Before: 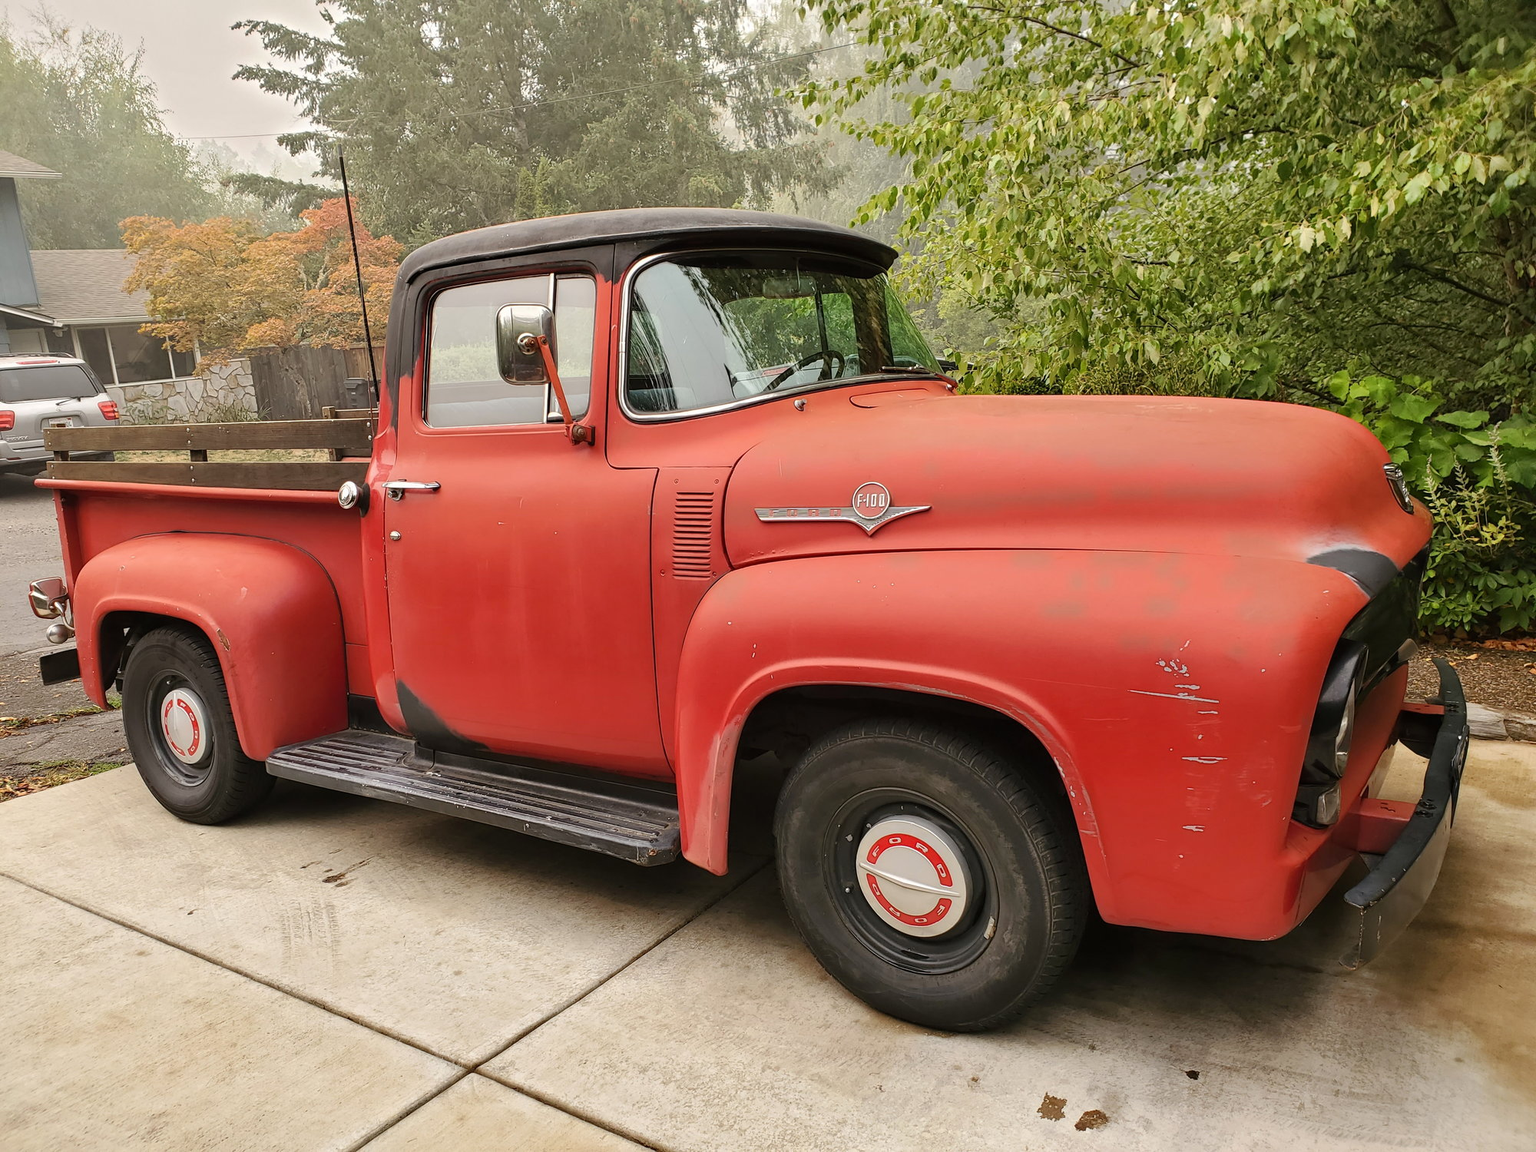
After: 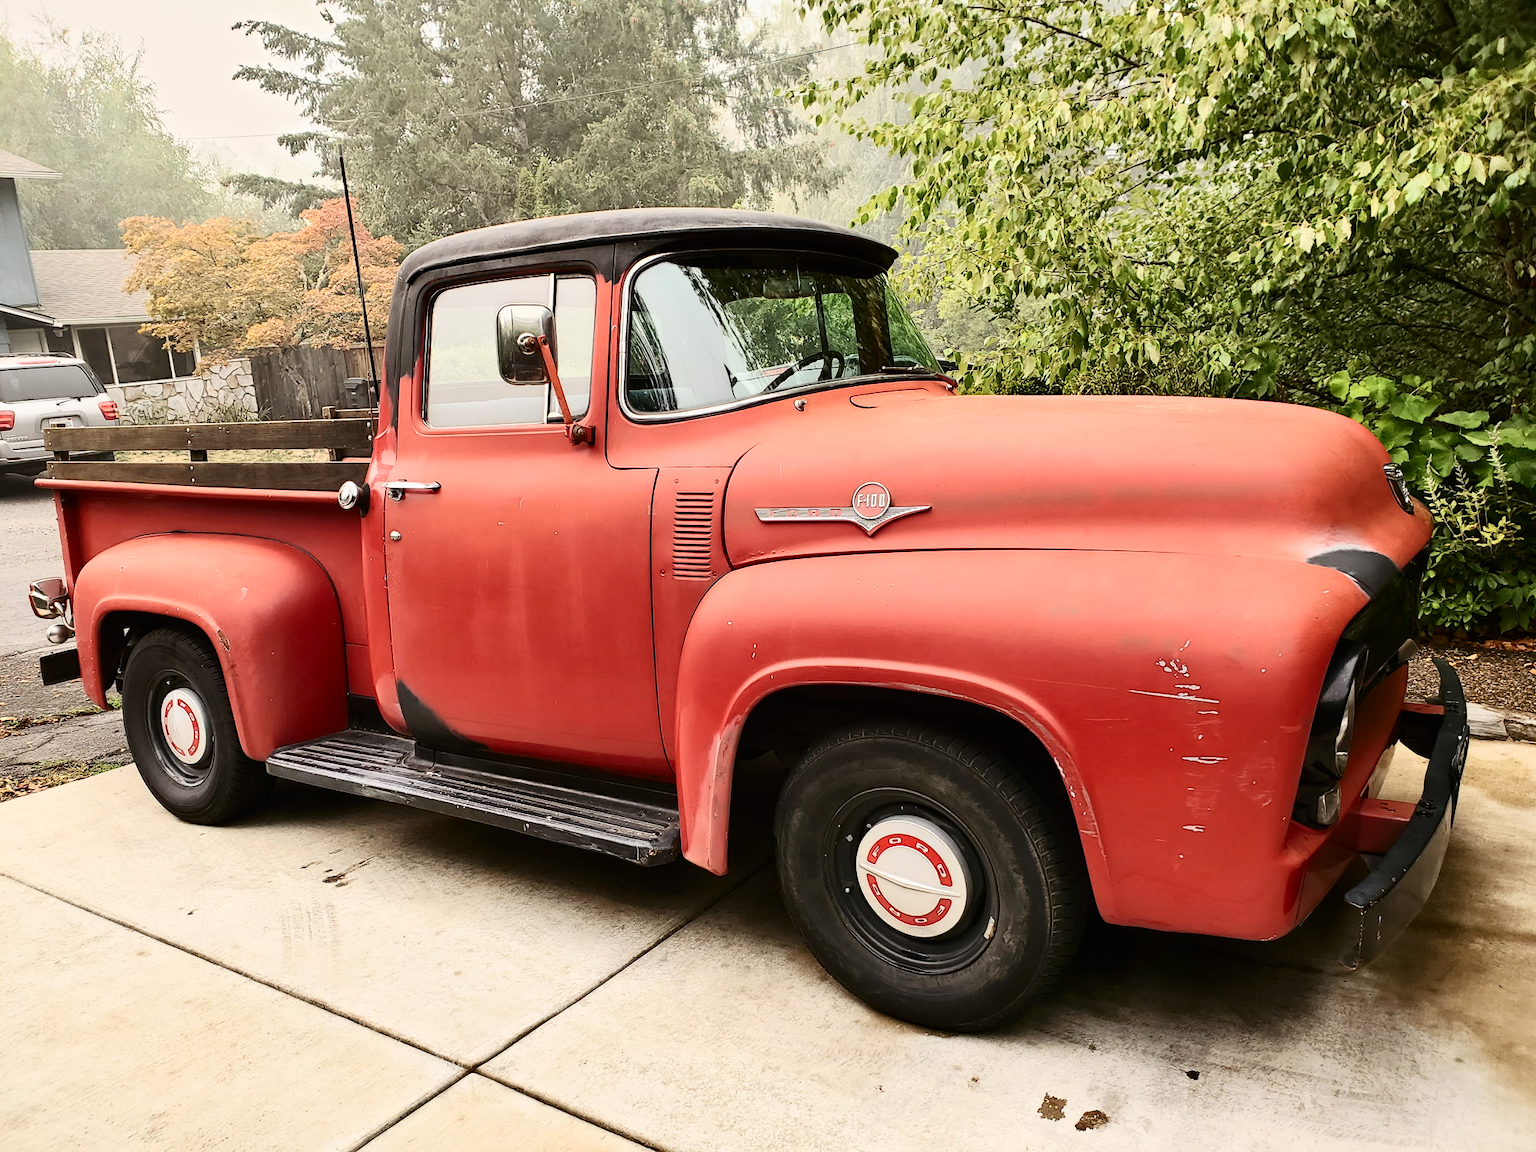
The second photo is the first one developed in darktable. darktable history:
filmic rgb: black relative exposure -11.35 EV, white relative exposure 3.22 EV, hardness 6.76, color science v6 (2022)
contrast brightness saturation: contrast 0.39, brightness 0.1
